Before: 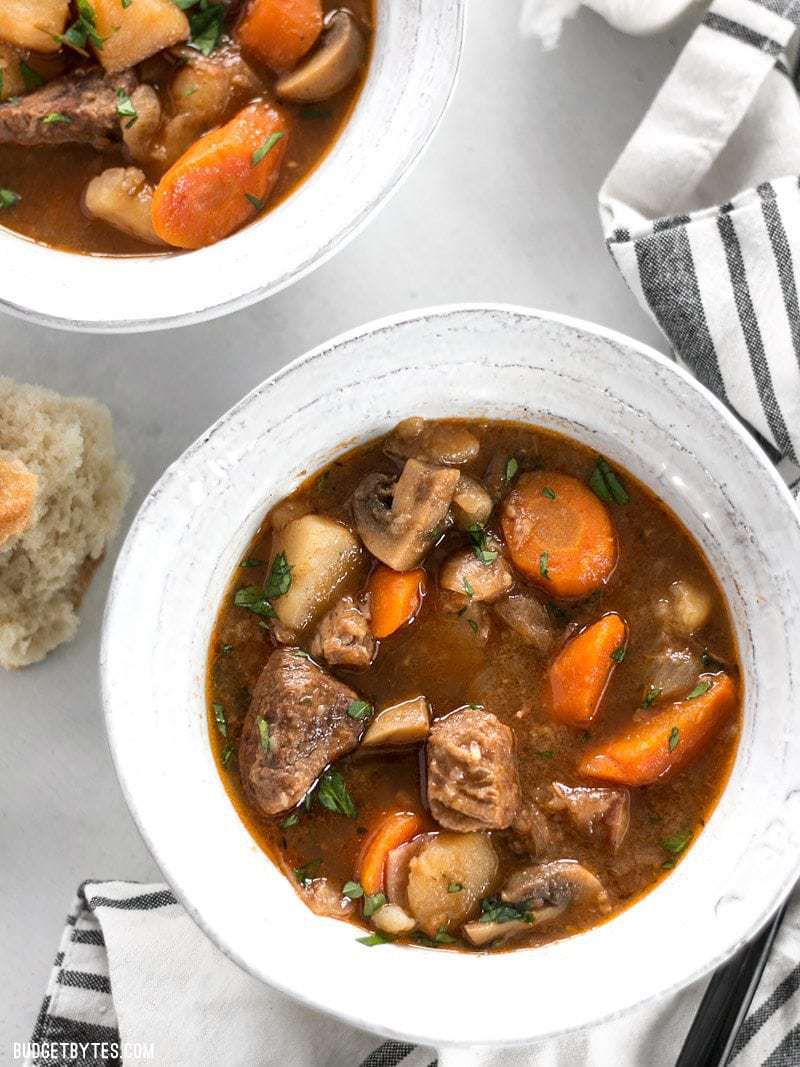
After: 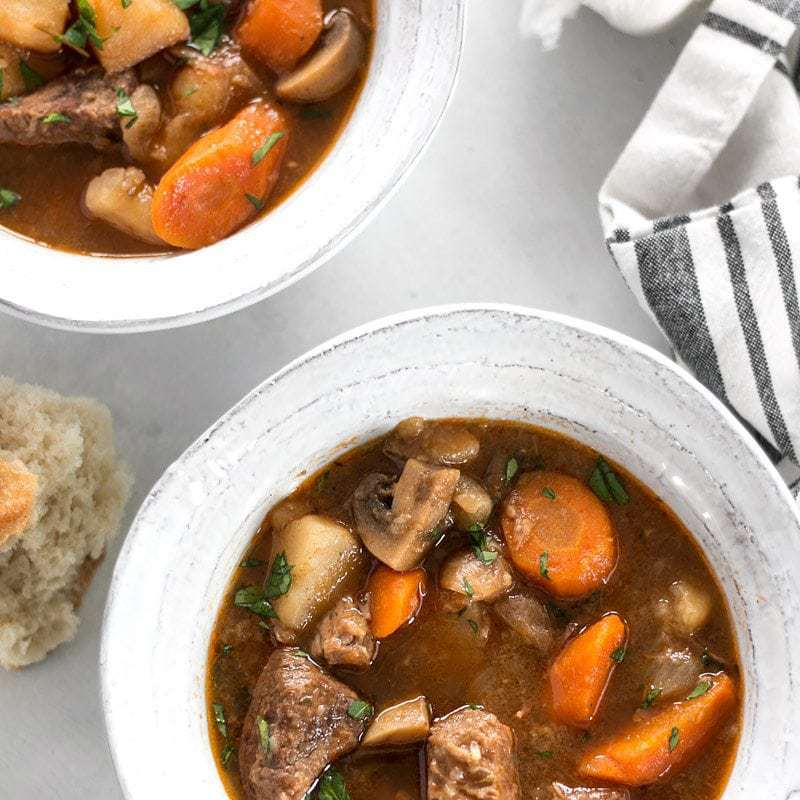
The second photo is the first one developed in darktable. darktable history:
crop: bottom 24.988%
exposure: compensate highlight preservation false
